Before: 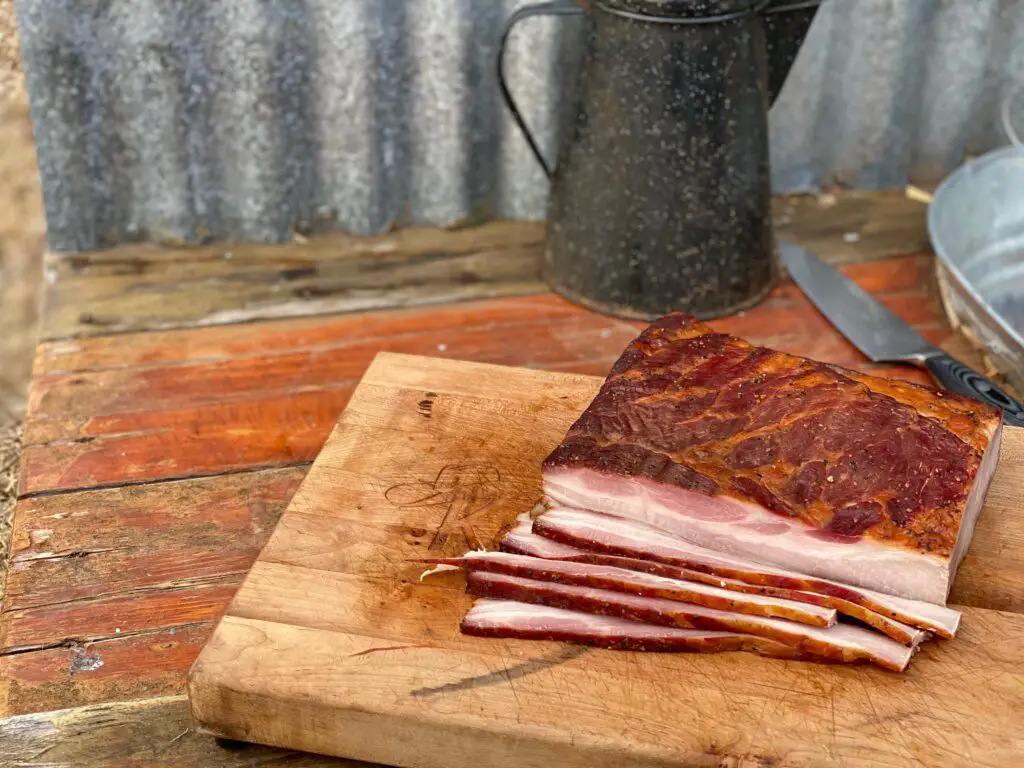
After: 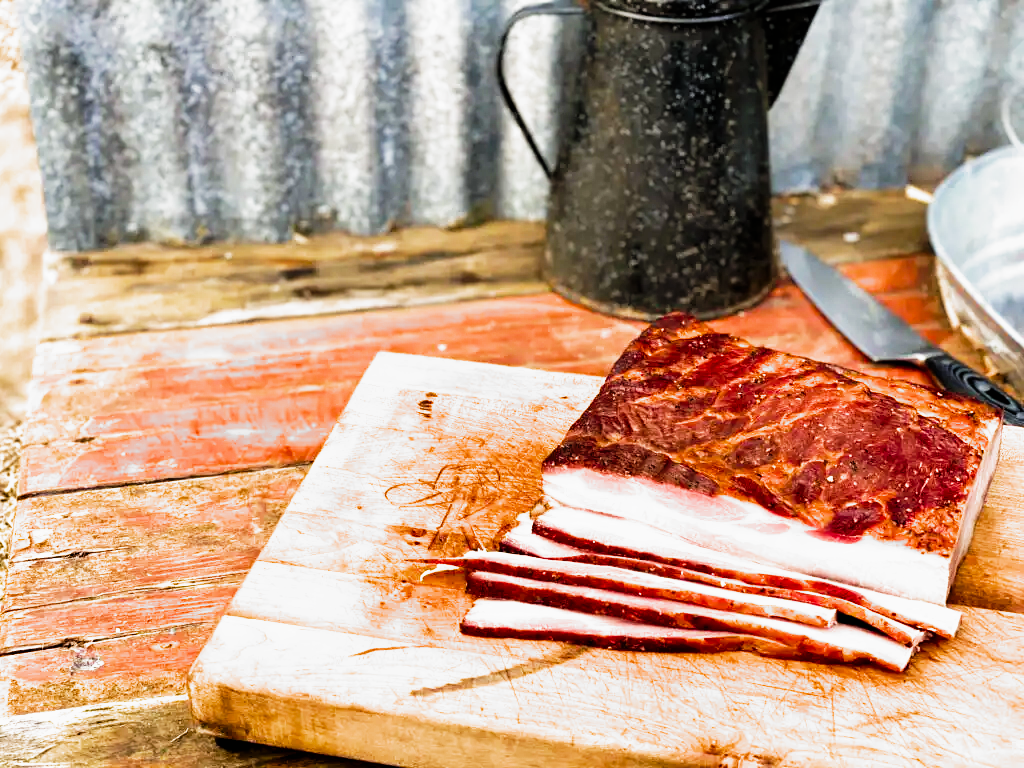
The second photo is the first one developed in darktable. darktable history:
filmic rgb: black relative exposure -8.26 EV, white relative exposure 2.2 EV, target white luminance 99.989%, hardness 7.18, latitude 74.7%, contrast 1.317, highlights saturation mix -2.42%, shadows ↔ highlights balance 30.54%, add noise in highlights 0.002, color science v3 (2019), use custom middle-gray values true, contrast in highlights soft
color balance rgb: linear chroma grading › global chroma 15.056%, perceptual saturation grading › global saturation 0.714%
exposure: black level correction 0.005, exposure 0.419 EV, compensate highlight preservation false
tone curve: curves: ch0 [(0, 0.003) (0.044, 0.032) (0.12, 0.089) (0.19, 0.164) (0.269, 0.269) (0.473, 0.533) (0.595, 0.695) (0.718, 0.823) (0.855, 0.931) (1, 0.982)]; ch1 [(0, 0) (0.243, 0.245) (0.427, 0.387) (0.493, 0.481) (0.501, 0.5) (0.521, 0.528) (0.554, 0.586) (0.607, 0.655) (0.671, 0.735) (0.796, 0.85) (1, 1)]; ch2 [(0, 0) (0.249, 0.216) (0.357, 0.317) (0.448, 0.432) (0.478, 0.492) (0.498, 0.499) (0.517, 0.519) (0.537, 0.57) (0.569, 0.623) (0.61, 0.663) (0.706, 0.75) (0.808, 0.809) (0.991, 0.968)], preserve colors none
